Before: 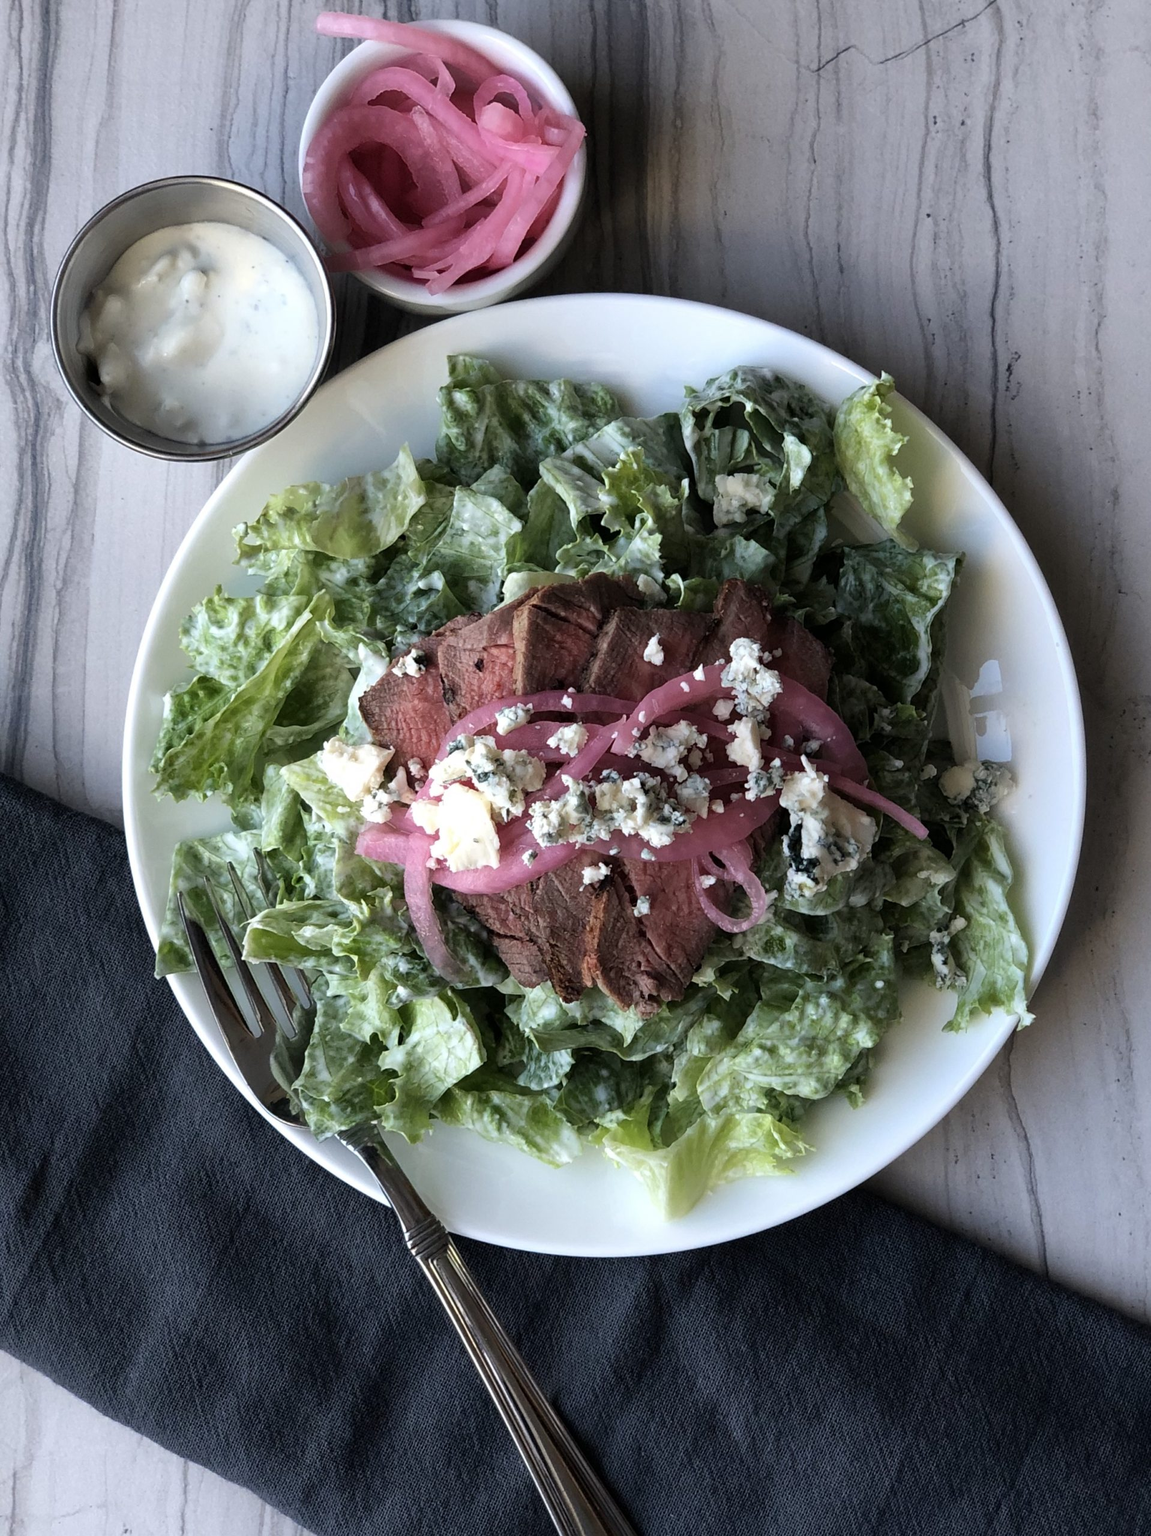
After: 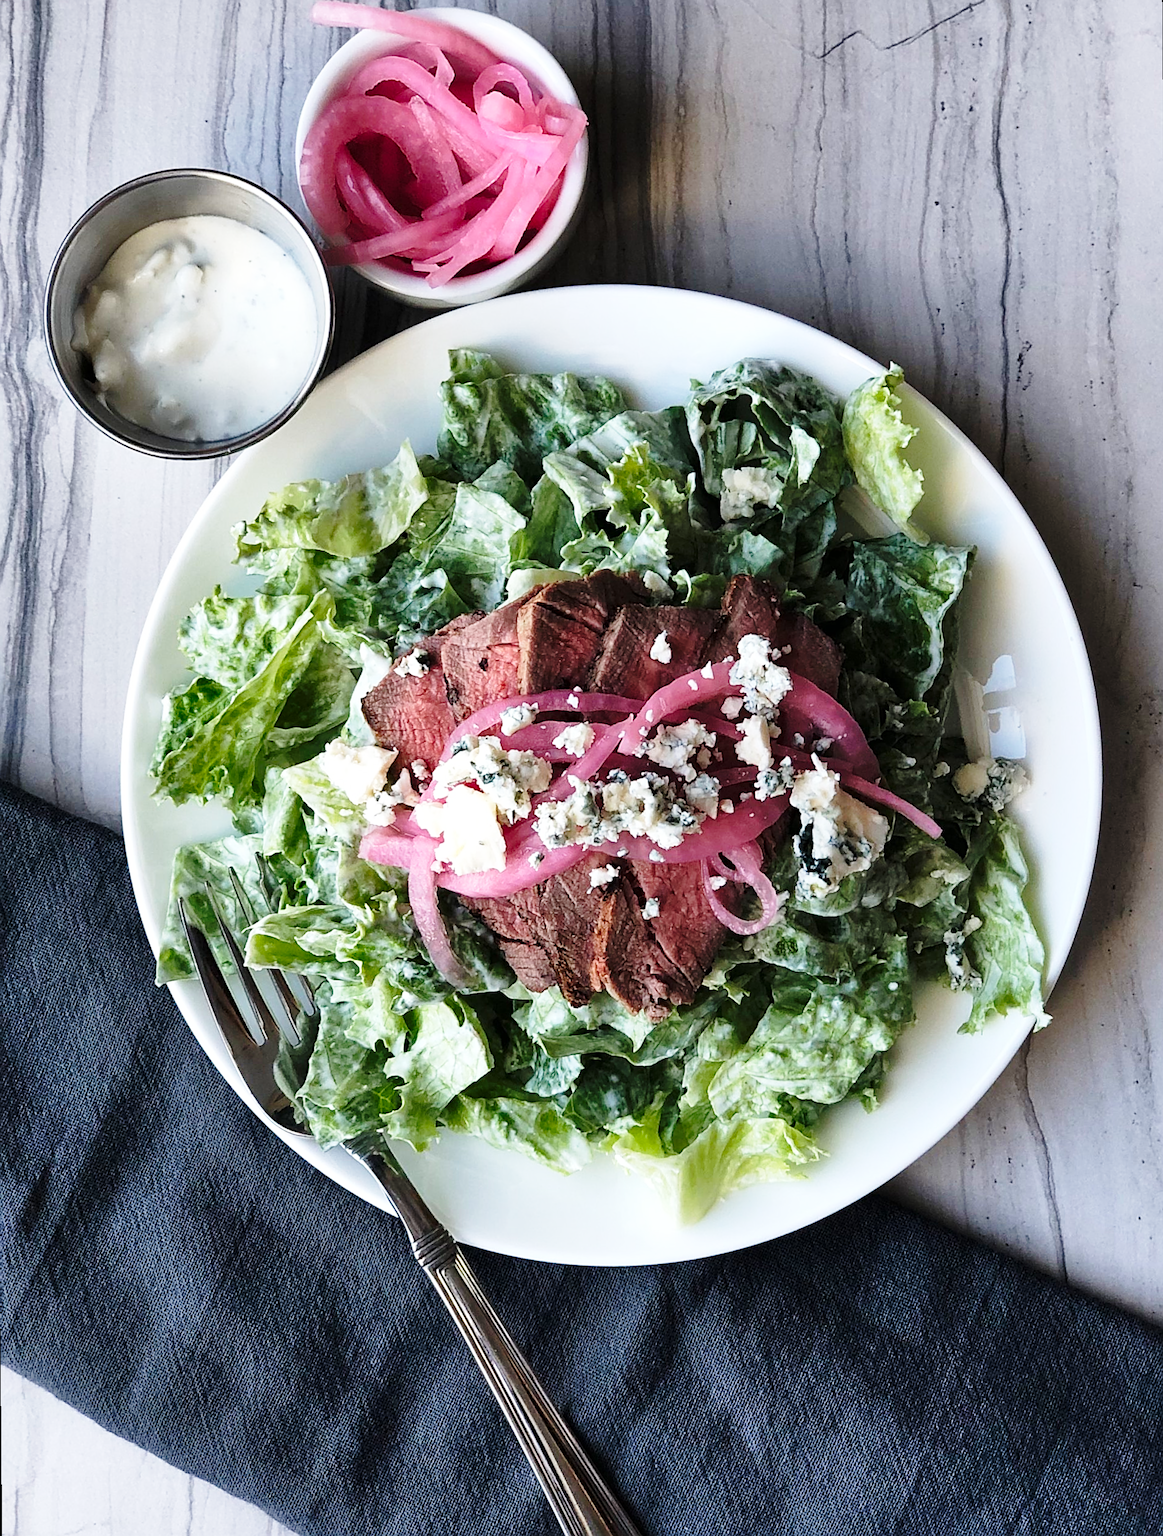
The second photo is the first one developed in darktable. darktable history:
base curve: curves: ch0 [(0, 0) (0.028, 0.03) (0.121, 0.232) (0.46, 0.748) (0.859, 0.968) (1, 1)], preserve colors none
rotate and perspective: rotation -0.45°, automatic cropping original format, crop left 0.008, crop right 0.992, crop top 0.012, crop bottom 0.988
shadows and highlights: low approximation 0.01, soften with gaussian
sharpen: on, module defaults
